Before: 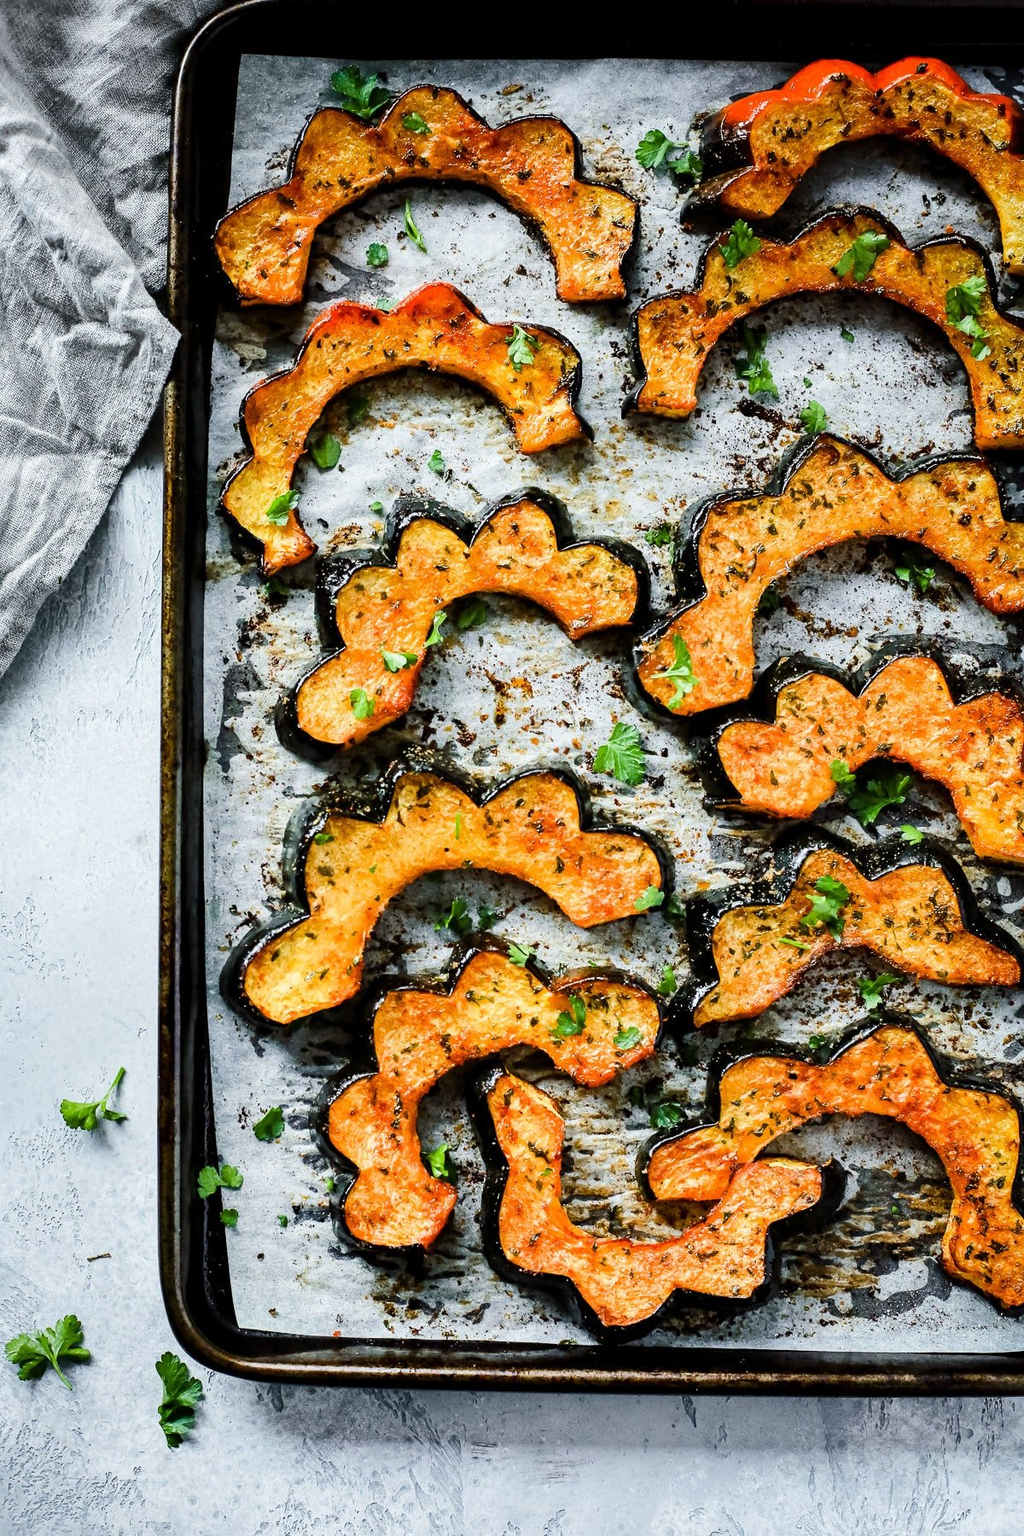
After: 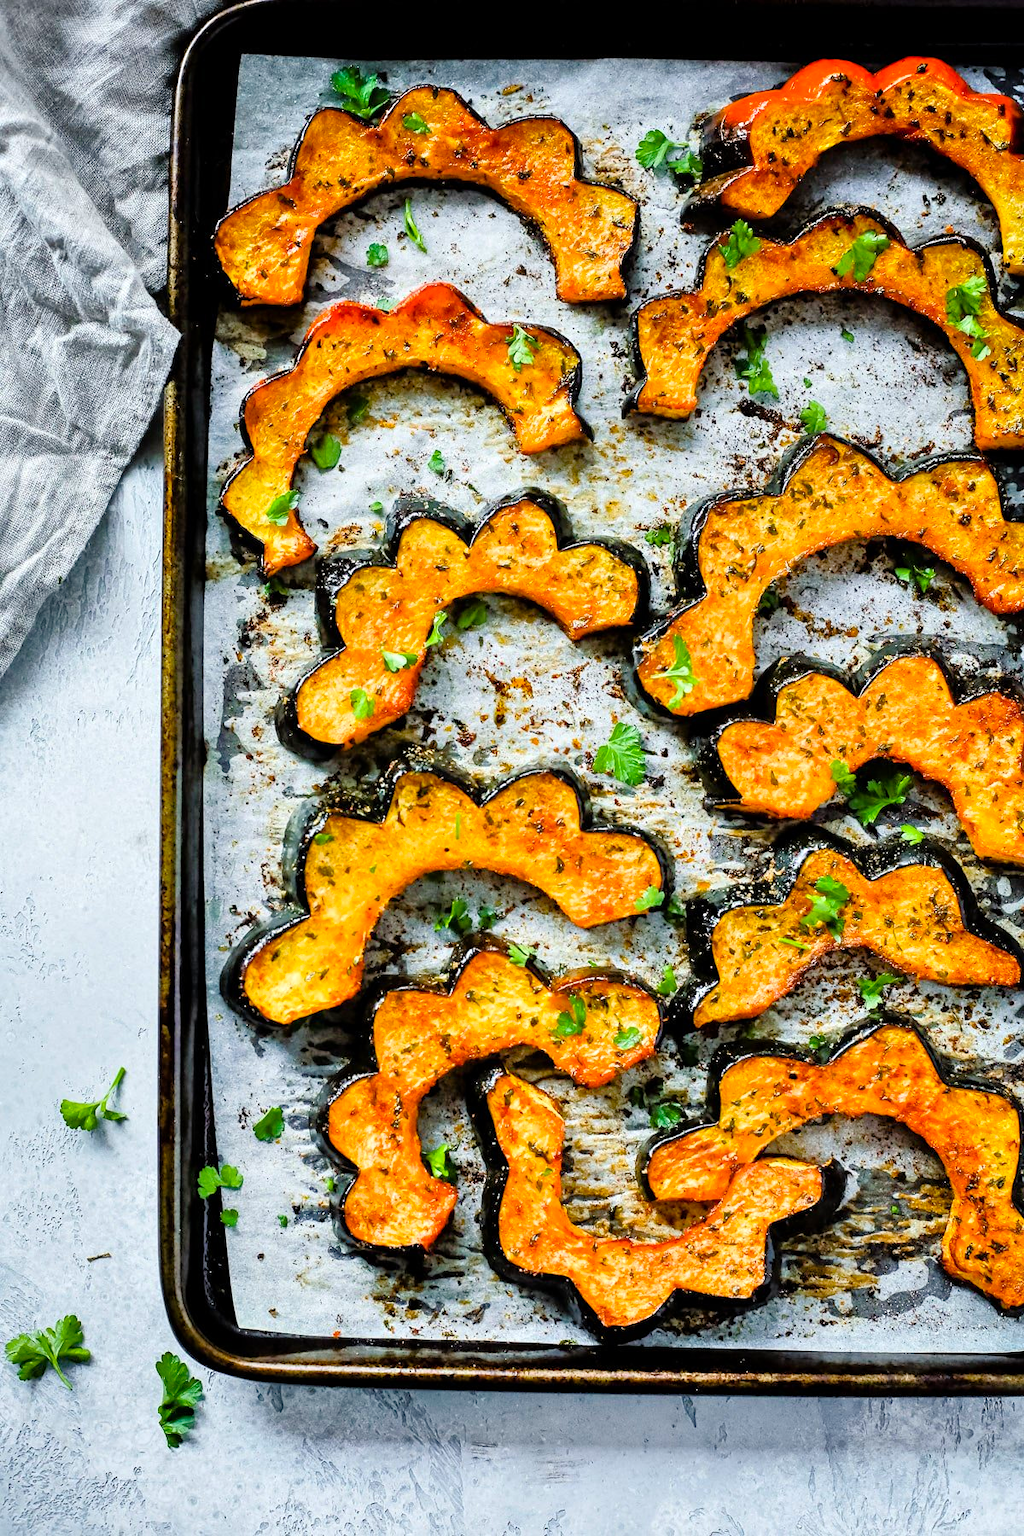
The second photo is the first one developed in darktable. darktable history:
tone equalizer: -7 EV 0.15 EV, -6 EV 0.6 EV, -5 EV 1.15 EV, -4 EV 1.33 EV, -3 EV 1.15 EV, -2 EV 0.6 EV, -1 EV 0.15 EV, mask exposure compensation -0.5 EV
color balance rgb: perceptual saturation grading › global saturation 20%, global vibrance 20%
